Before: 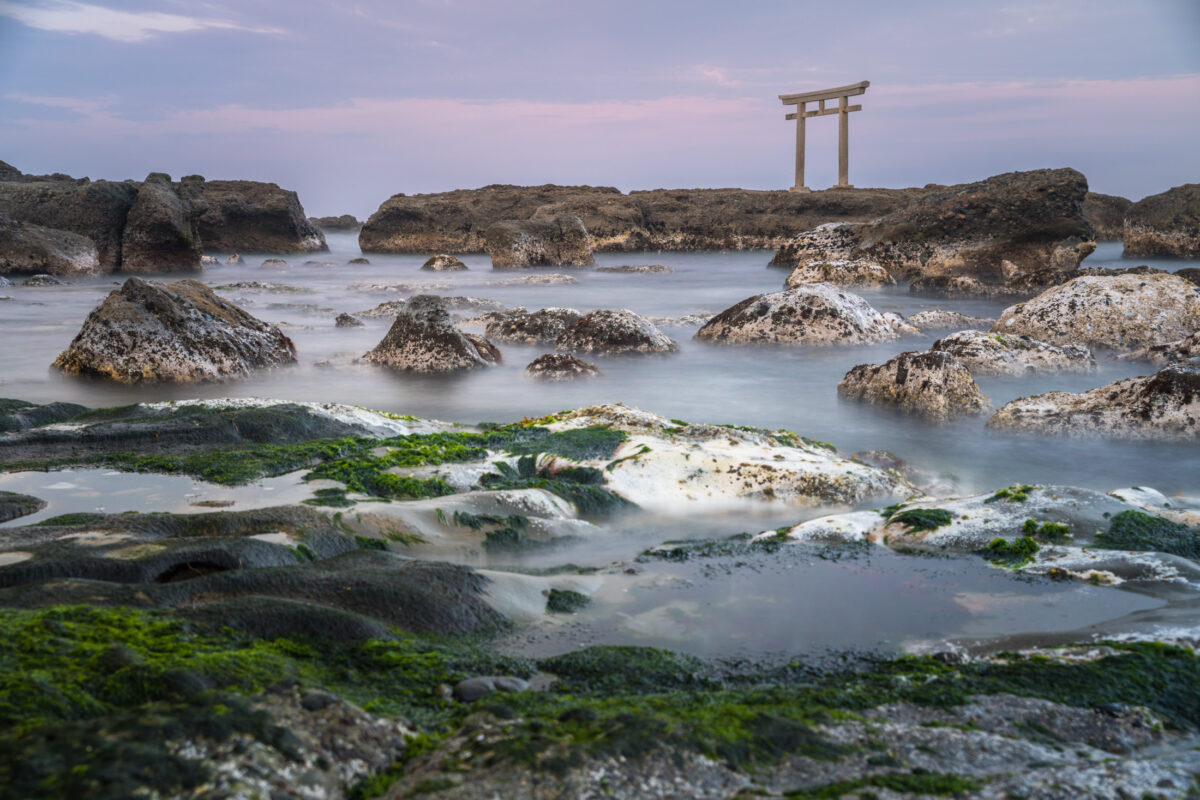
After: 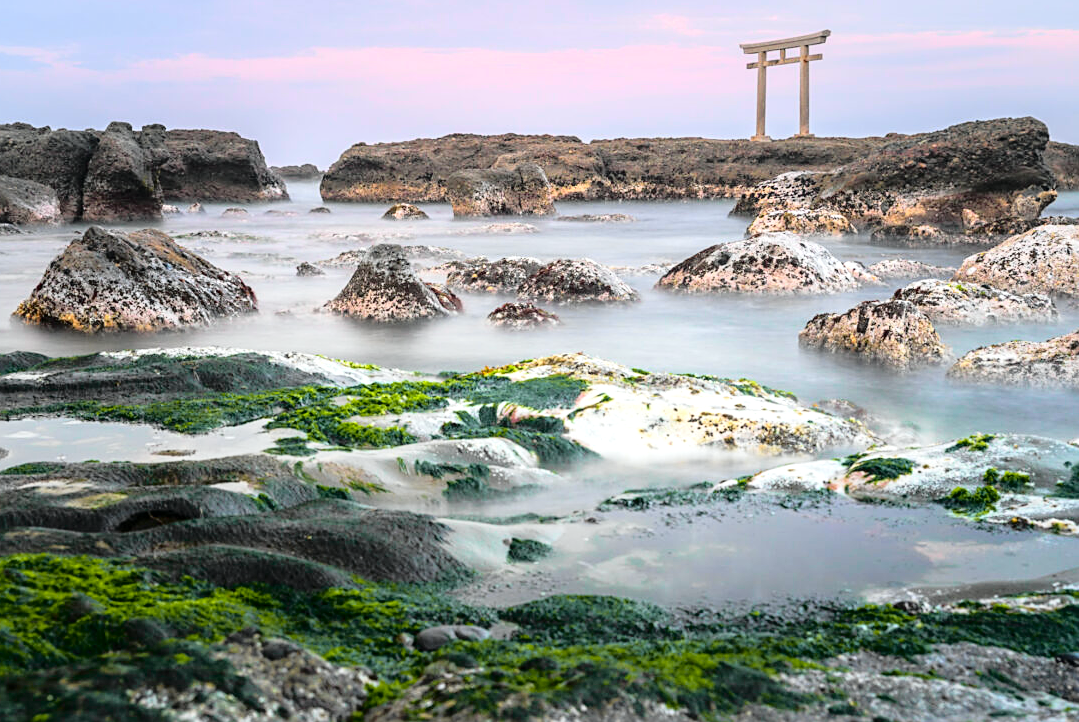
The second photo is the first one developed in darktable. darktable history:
tone curve: curves: ch0 [(0, 0) (0.135, 0.09) (0.326, 0.386) (0.489, 0.573) (0.663, 0.749) (0.854, 0.897) (1, 0.974)]; ch1 [(0, 0) (0.366, 0.367) (0.475, 0.453) (0.494, 0.493) (0.504, 0.497) (0.544, 0.569) (0.562, 0.605) (0.622, 0.694) (1, 1)]; ch2 [(0, 0) (0.333, 0.346) (0.375, 0.375) (0.424, 0.43) (0.476, 0.492) (0.502, 0.503) (0.533, 0.534) (0.572, 0.603) (0.605, 0.656) (0.641, 0.709) (1, 1)], color space Lab, independent channels, preserve colors none
sharpen: on, module defaults
crop: left 3.303%, top 6.427%, right 6.734%, bottom 3.241%
exposure: black level correction 0, exposure 0.594 EV, compensate highlight preservation false
